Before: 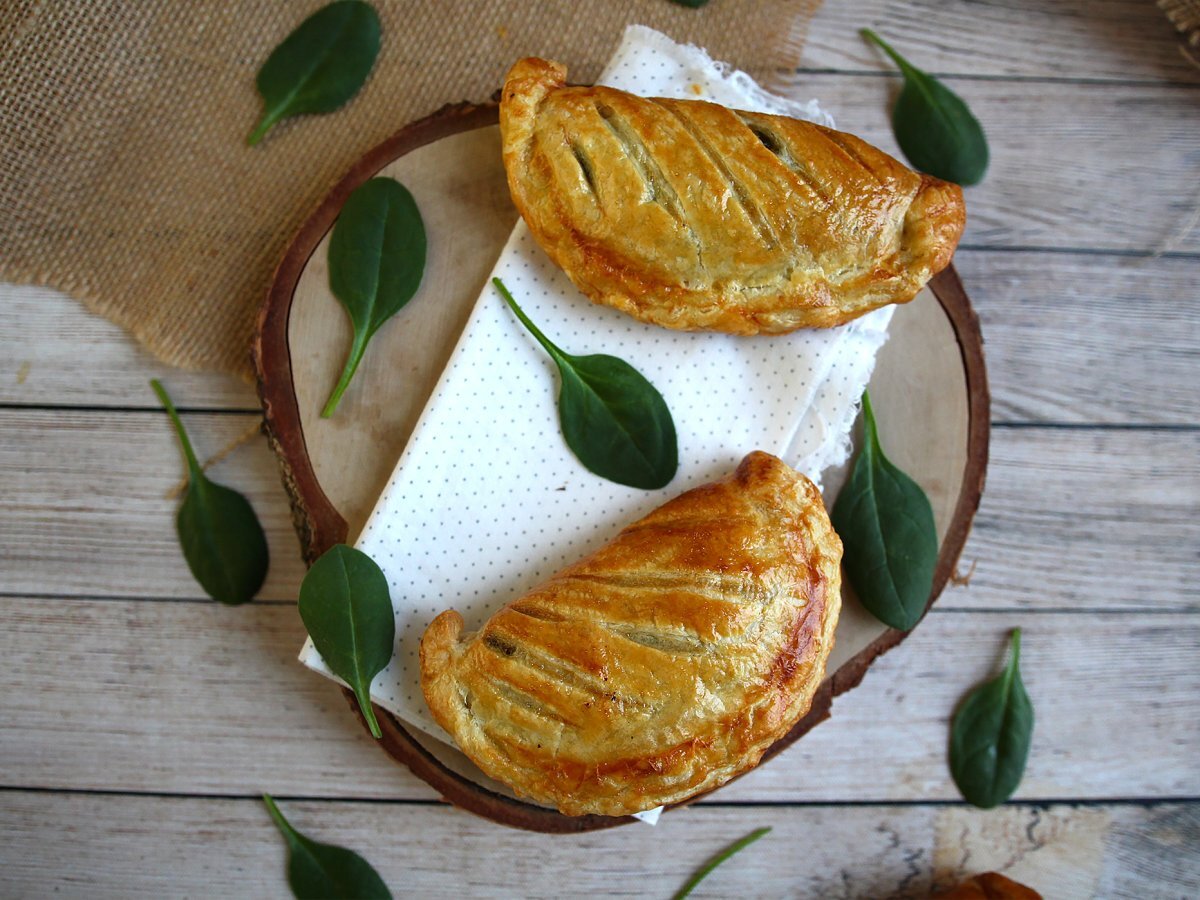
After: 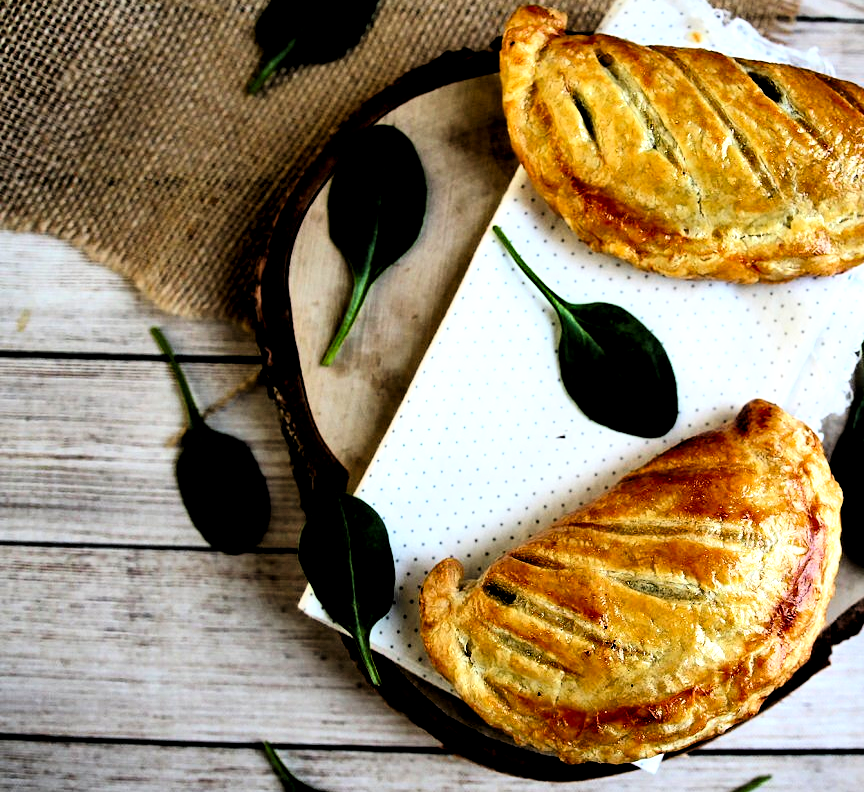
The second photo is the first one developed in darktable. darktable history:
filmic rgb: middle gray luminance 13.55%, black relative exposure -1.97 EV, white relative exposure 3.1 EV, threshold 6 EV, target black luminance 0%, hardness 1.79, latitude 59.23%, contrast 1.728, highlights saturation mix 5%, shadows ↔ highlights balance -37.52%, add noise in highlights 0, color science v3 (2019), use custom middle-gray values true, iterations of high-quality reconstruction 0, contrast in highlights soft, enable highlight reconstruction true
contrast equalizer: octaves 7, y [[0.528 ×6], [0.514 ×6], [0.362 ×6], [0 ×6], [0 ×6]]
local contrast: mode bilateral grid, contrast 20, coarseness 50, detail 120%, midtone range 0.2
contrast brightness saturation: contrast 0.2, brightness -0.11, saturation 0.1
crop: top 5.803%, right 27.864%, bottom 5.804%
